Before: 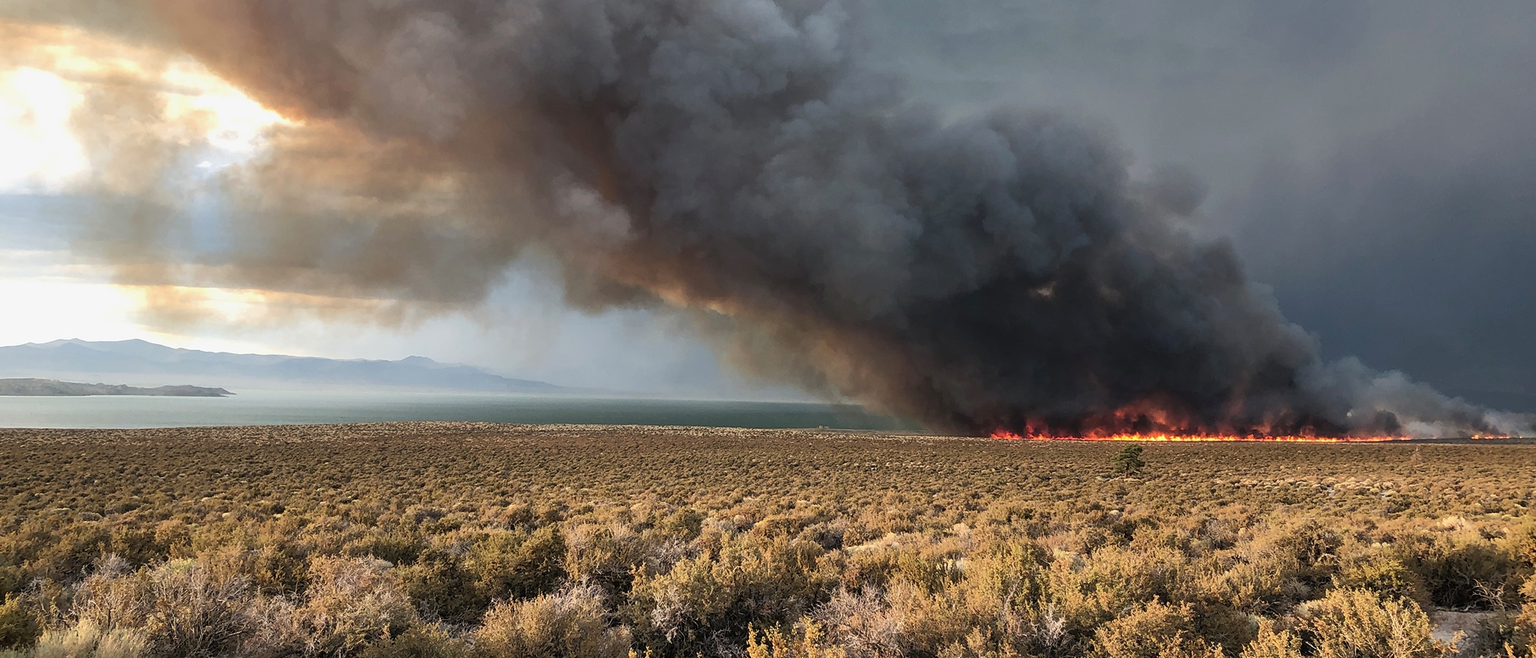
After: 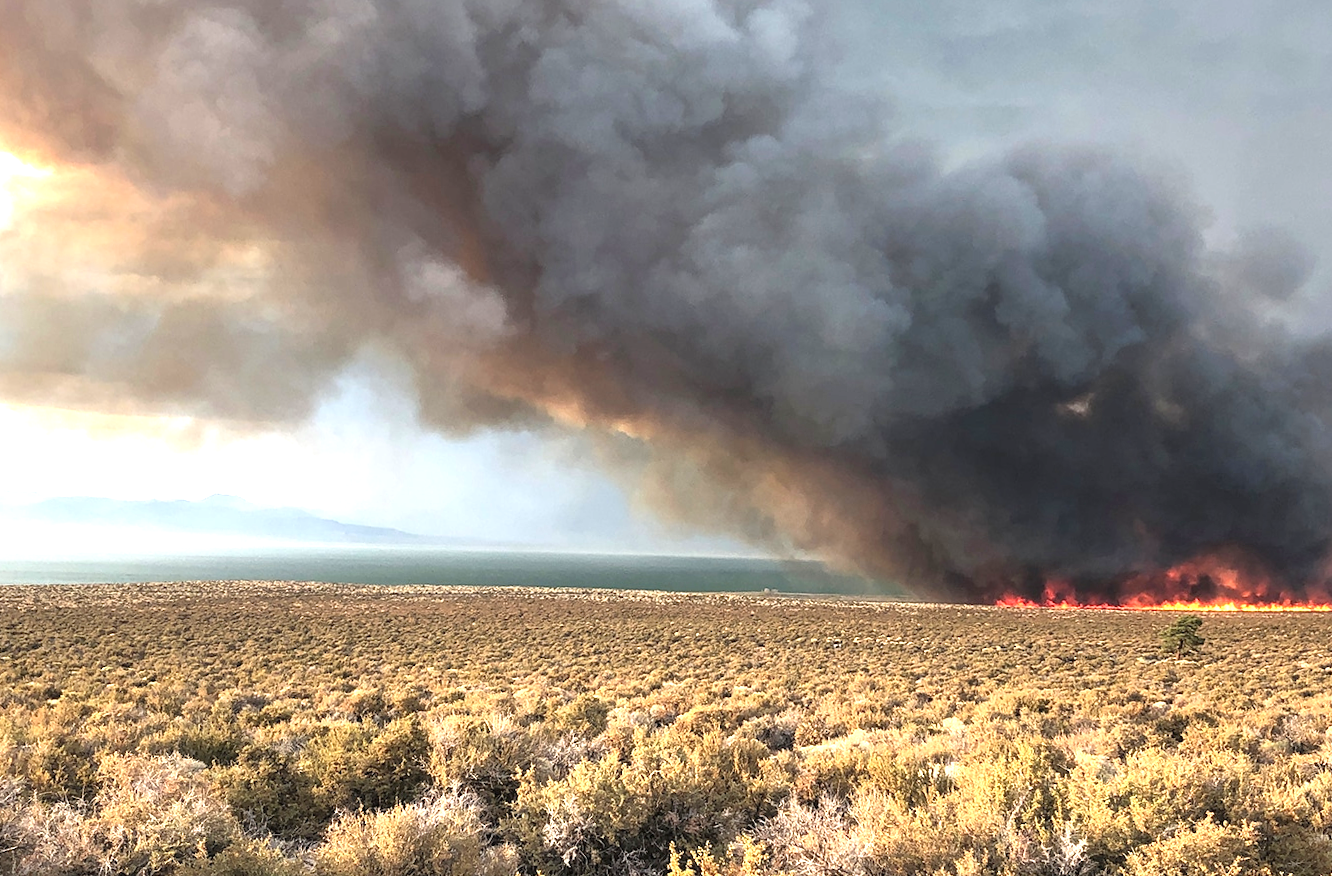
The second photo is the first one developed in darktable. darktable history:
rotate and perspective: rotation 0.074°, lens shift (vertical) 0.096, lens shift (horizontal) -0.041, crop left 0.043, crop right 0.952, crop top 0.024, crop bottom 0.979
exposure: black level correction 0, exposure 1.2 EV, compensate exposure bias true, compensate highlight preservation false
crop and rotate: left 14.292%, right 19.041%
